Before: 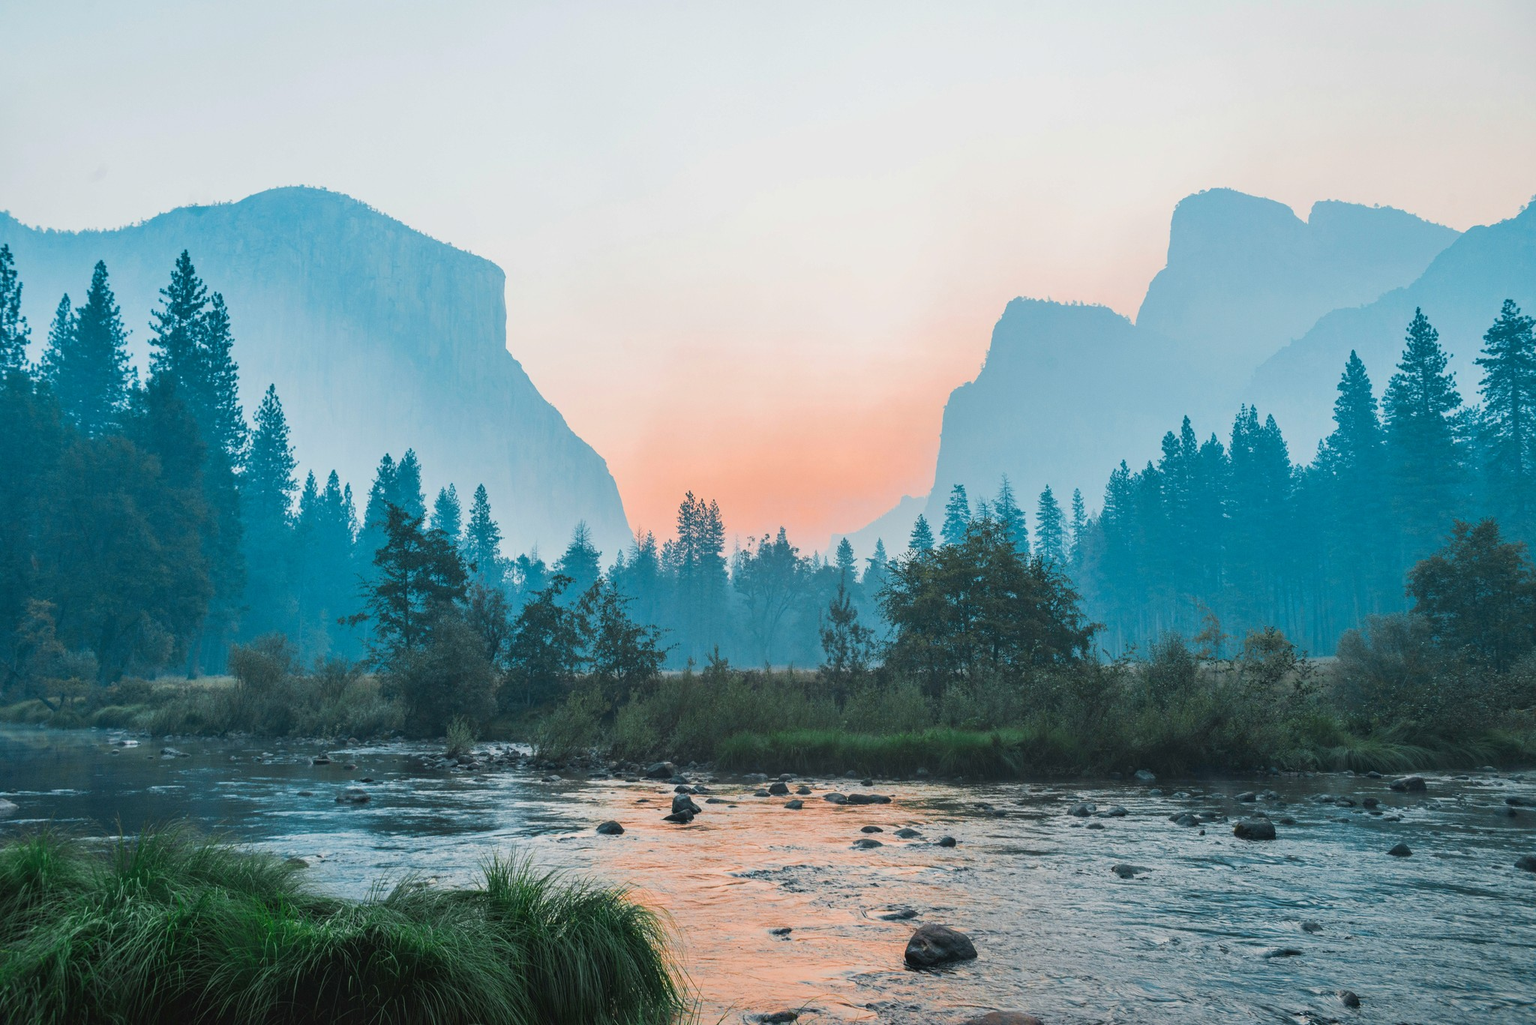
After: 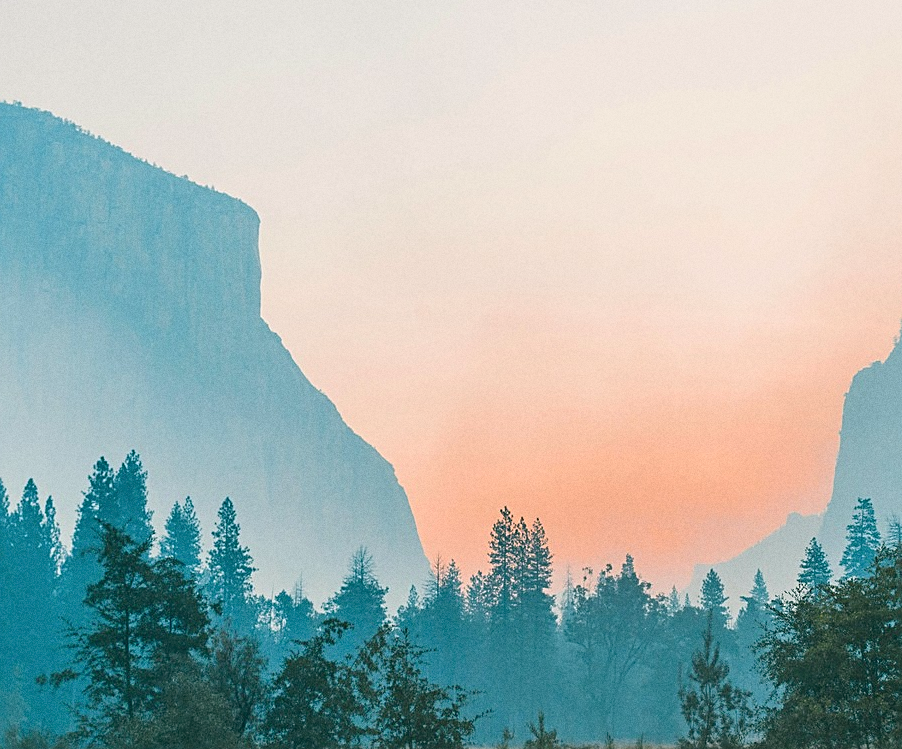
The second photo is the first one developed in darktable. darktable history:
crop: left 20.248%, top 10.86%, right 35.675%, bottom 34.321%
sharpen: amount 0.575
color correction: highlights a* 4.02, highlights b* 4.98, shadows a* -7.55, shadows b* 4.98
grain: coarseness 0.09 ISO
